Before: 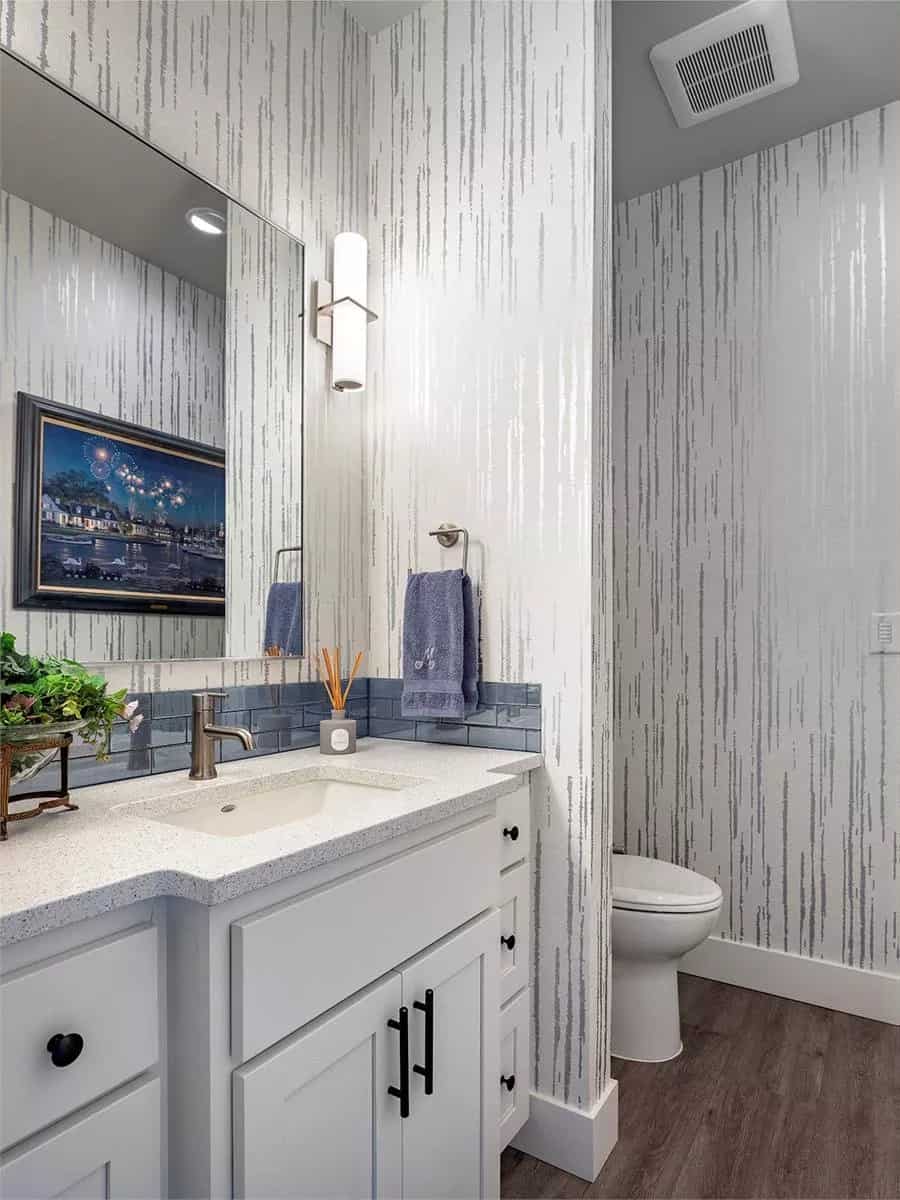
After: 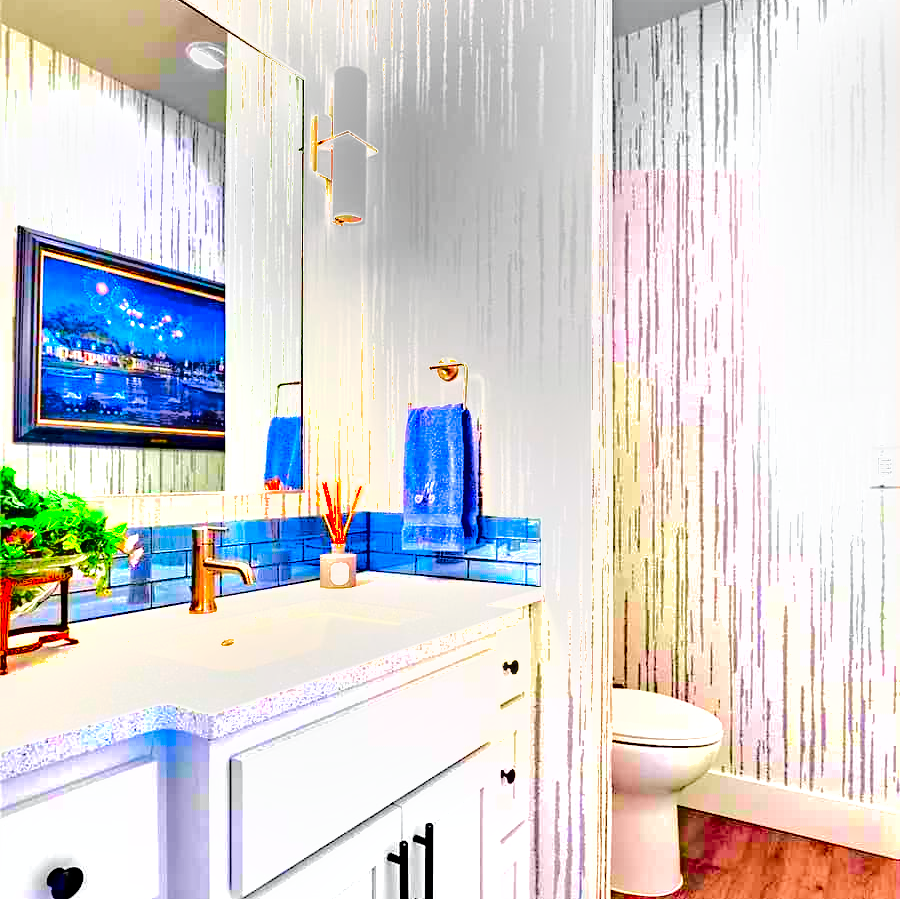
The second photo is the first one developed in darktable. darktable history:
exposure: black level correction 0, exposure 1.665 EV, compensate highlight preservation false
crop: top 13.844%, bottom 11.186%
color correction: highlights b* -0.009, saturation 2.97
haze removal: compatibility mode true, adaptive false
shadows and highlights: soften with gaussian
tone equalizer: -7 EV 0.148 EV, -6 EV 0.593 EV, -5 EV 1.12 EV, -4 EV 1.33 EV, -3 EV 1.18 EV, -2 EV 0.6 EV, -1 EV 0.146 EV, edges refinement/feathering 500, mask exposure compensation -1.57 EV, preserve details no
